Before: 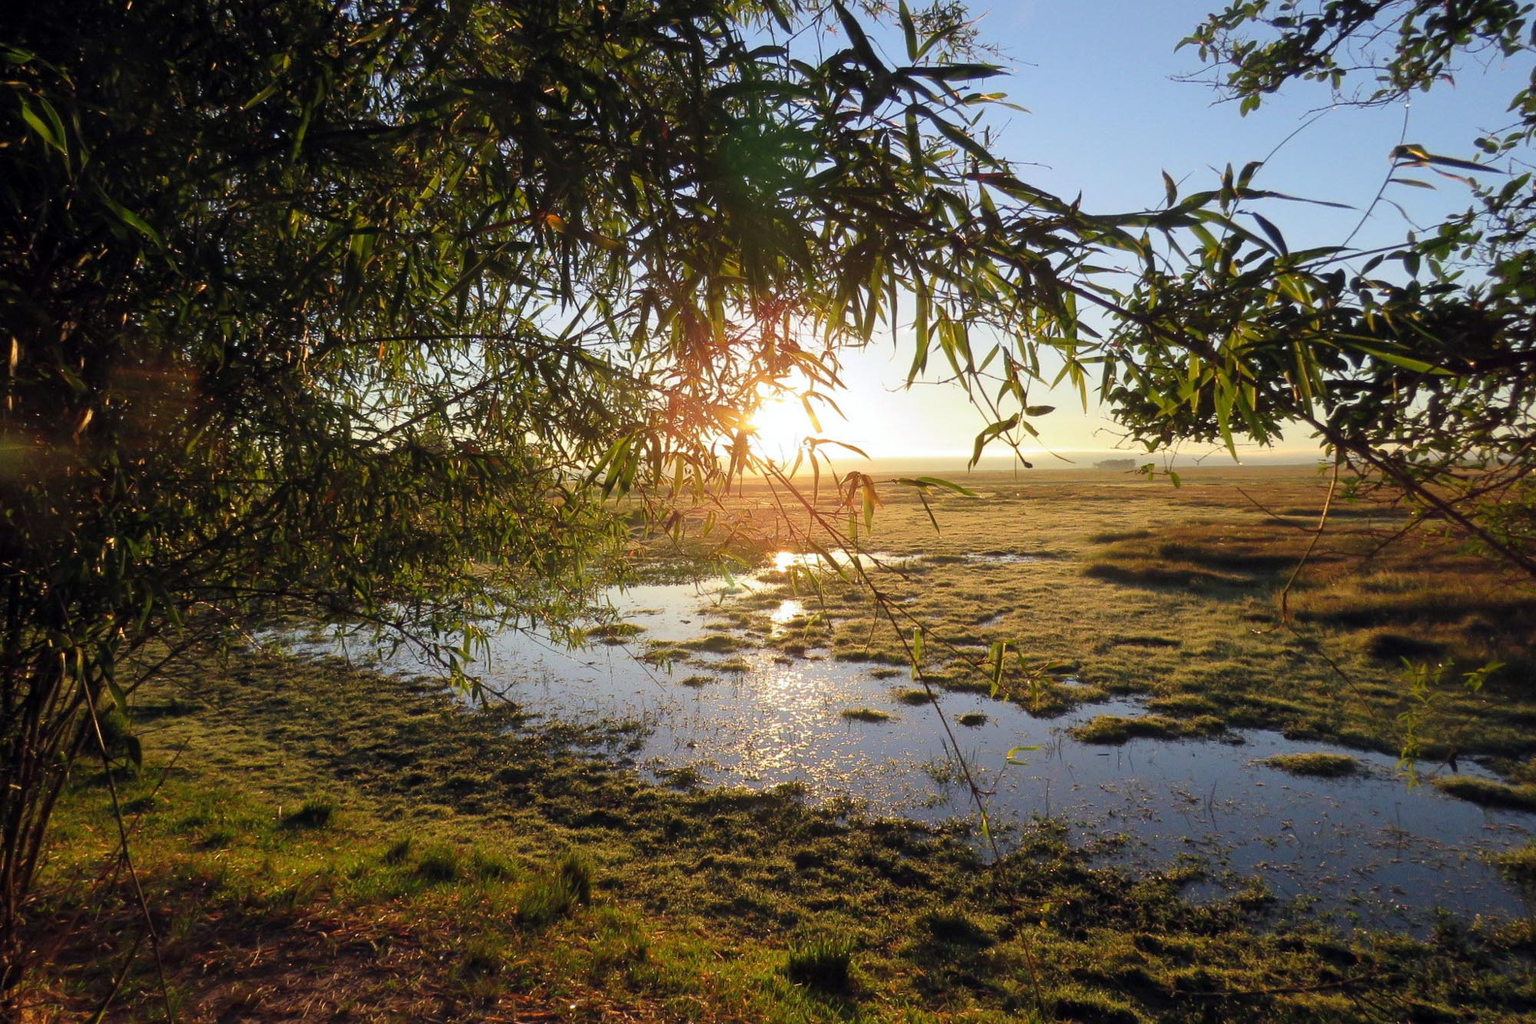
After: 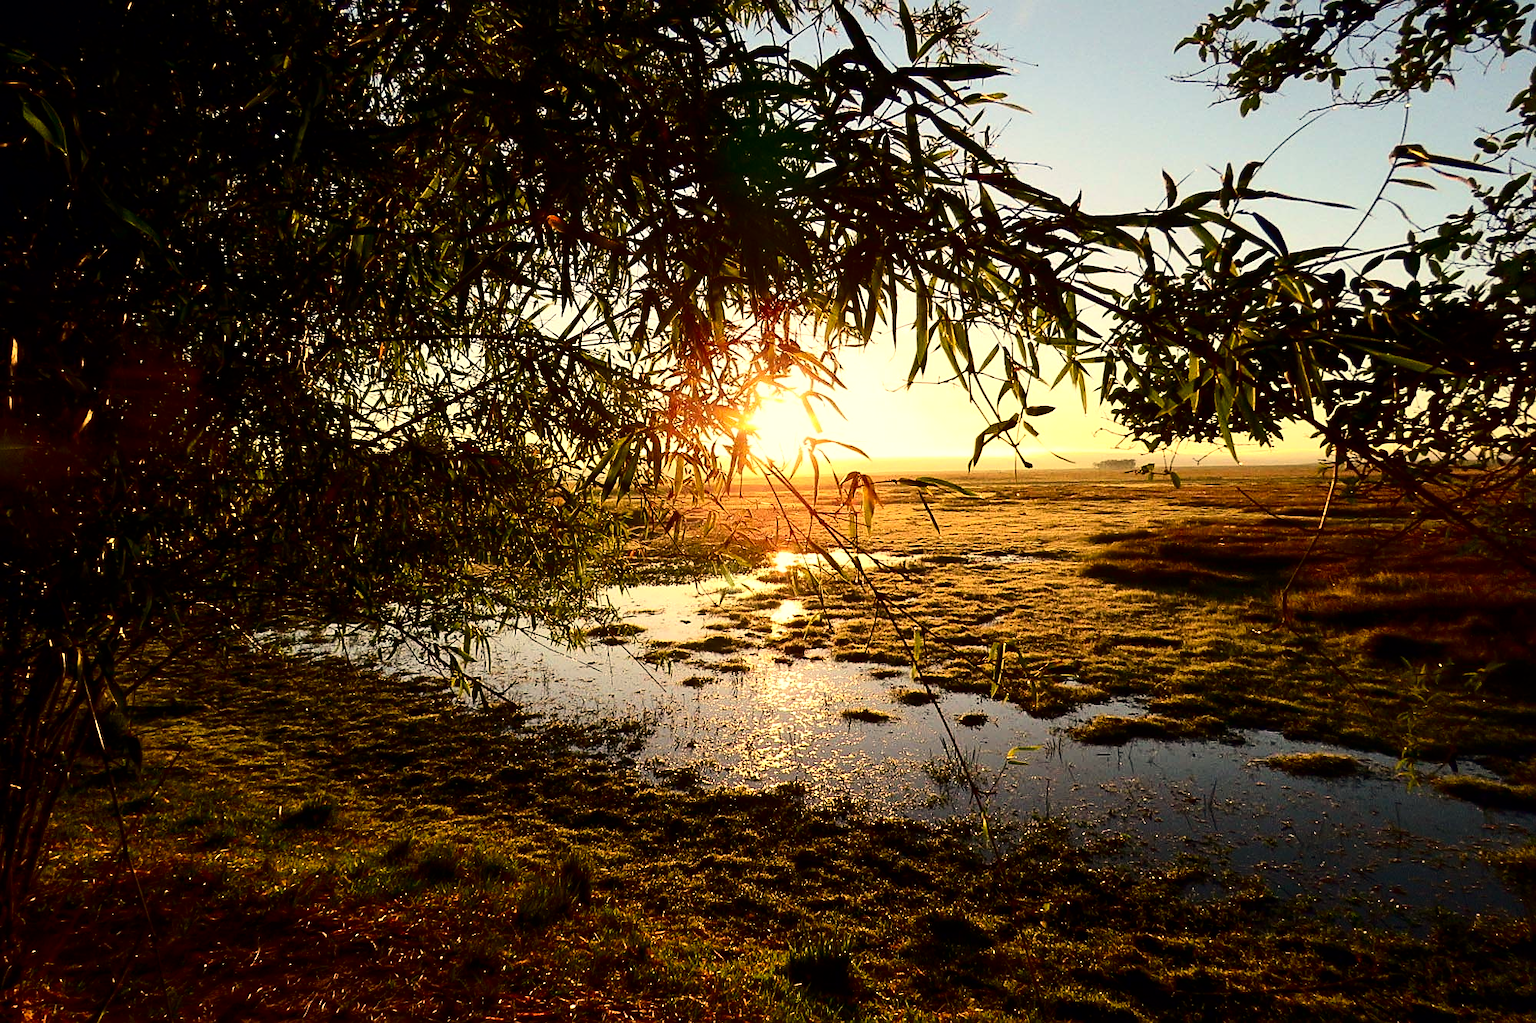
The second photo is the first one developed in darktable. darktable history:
tone equalizer: -8 EV -0.417 EV, -7 EV -0.389 EV, -6 EV -0.333 EV, -5 EV -0.222 EV, -3 EV 0.222 EV, -2 EV 0.333 EV, -1 EV 0.389 EV, +0 EV 0.417 EV, edges refinement/feathering 500, mask exposure compensation -1.57 EV, preserve details no
white balance: red 1.123, blue 0.83
contrast brightness saturation: contrast 0.24, brightness -0.24, saturation 0.14
sharpen: on, module defaults
